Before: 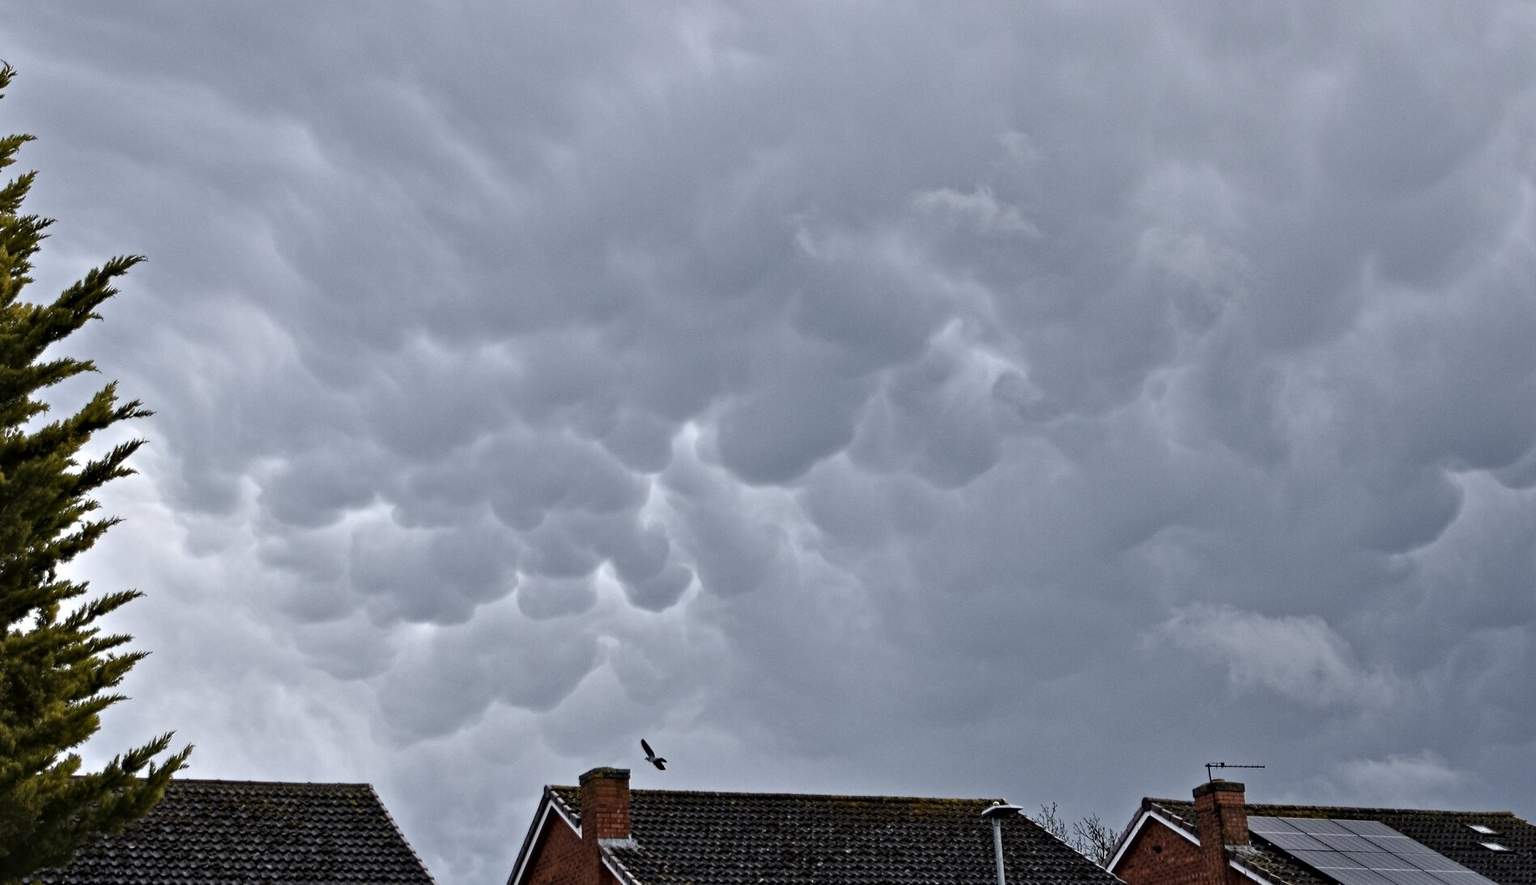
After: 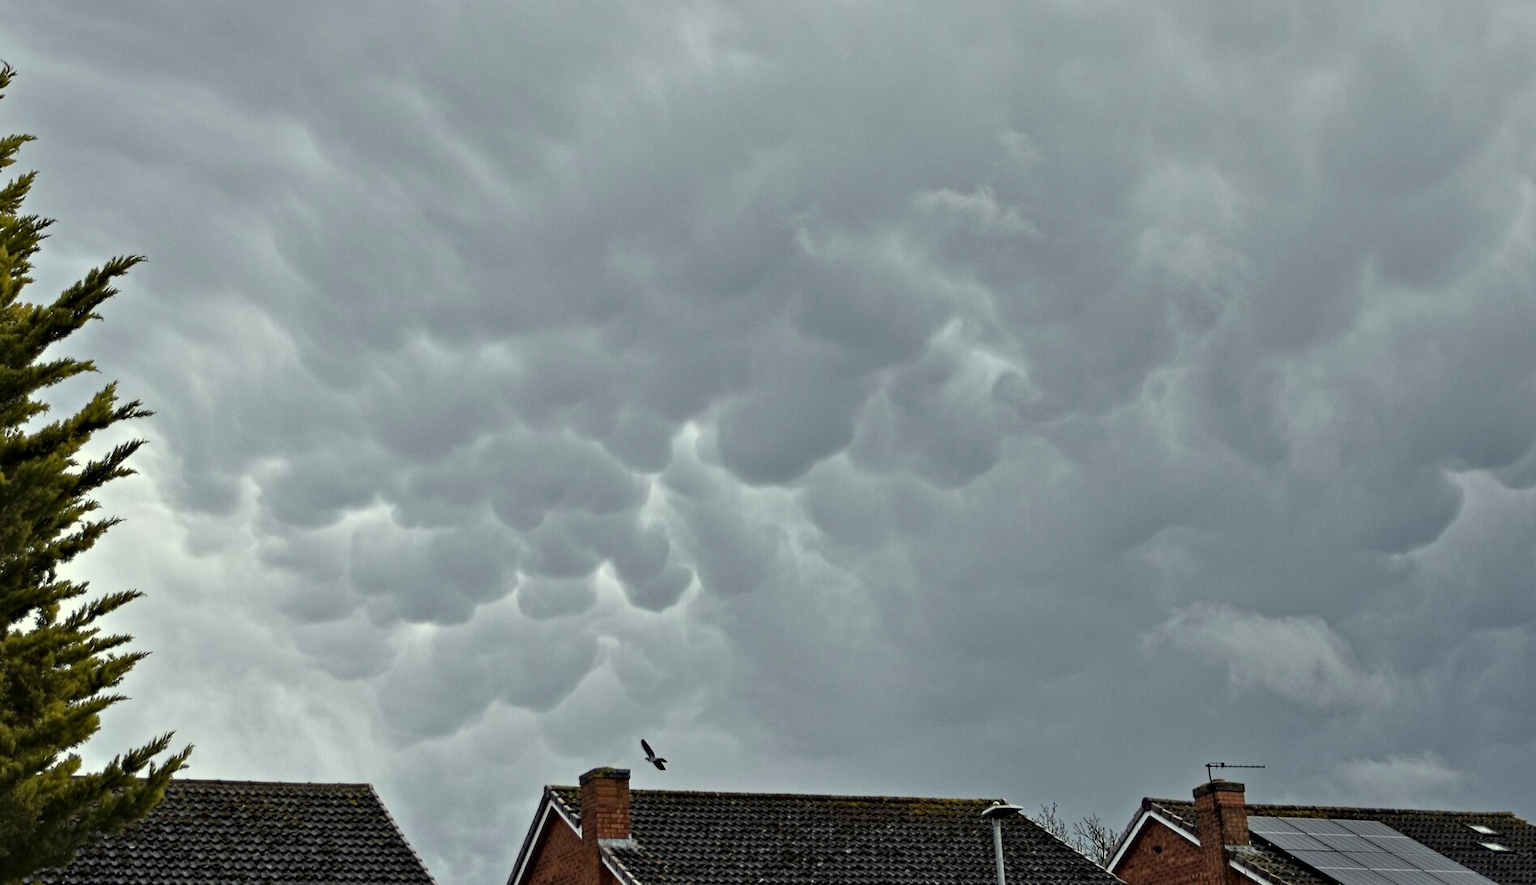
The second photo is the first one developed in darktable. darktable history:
rgb curve: curves: ch0 [(0, 0) (0.053, 0.068) (0.122, 0.128) (1, 1)]
color correction: highlights a* -5.94, highlights b* 11.19
